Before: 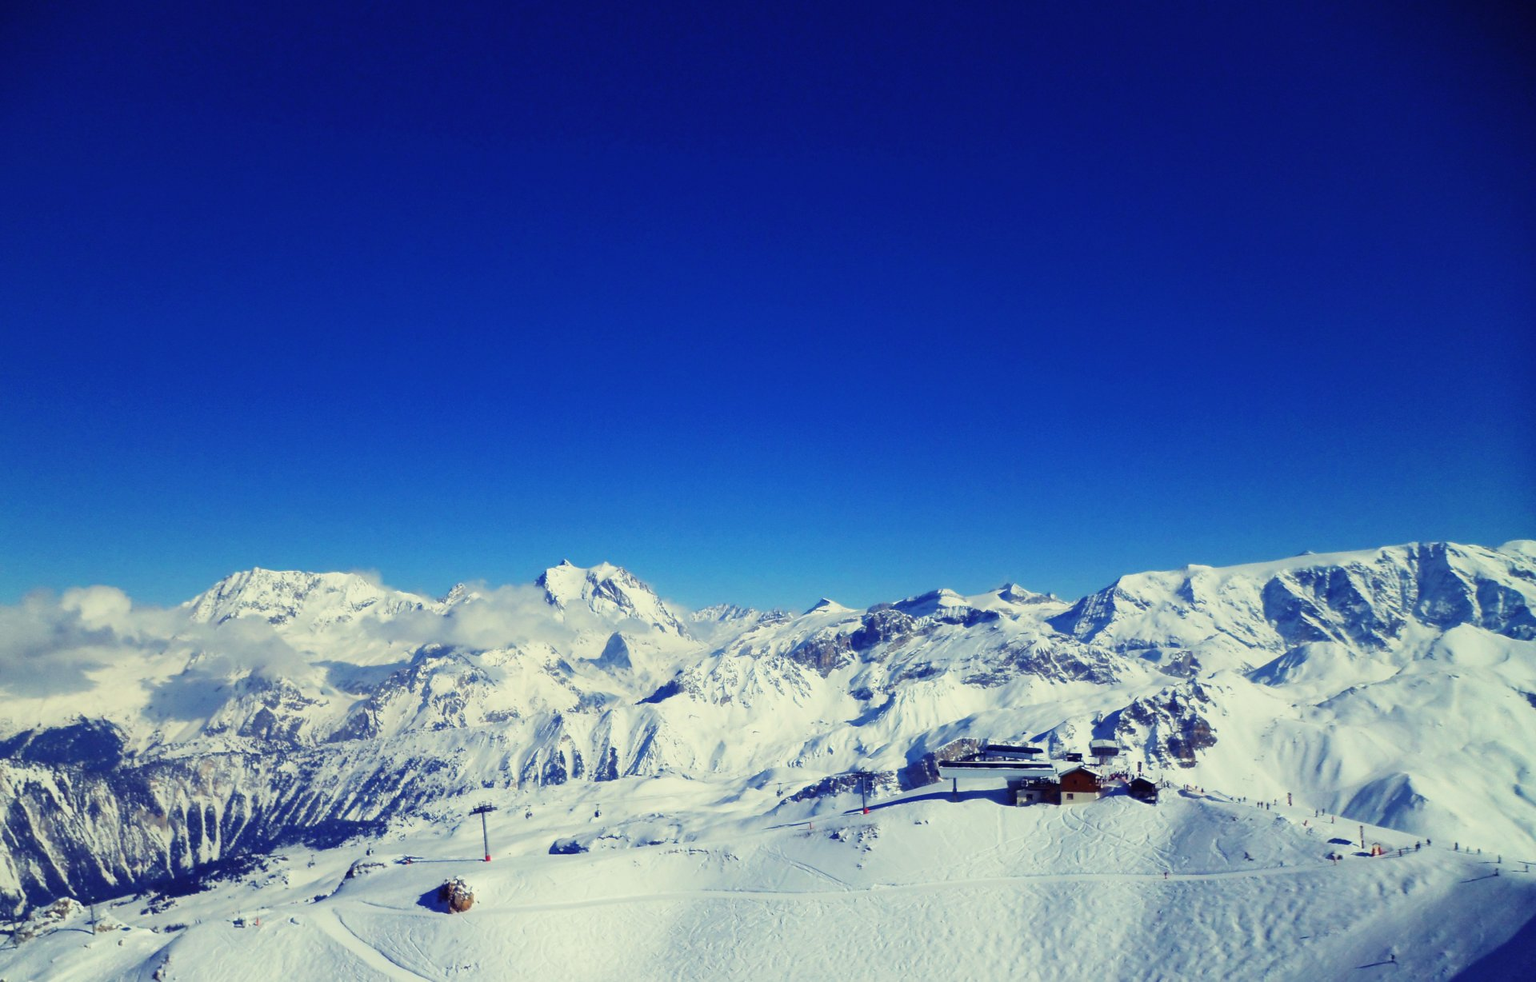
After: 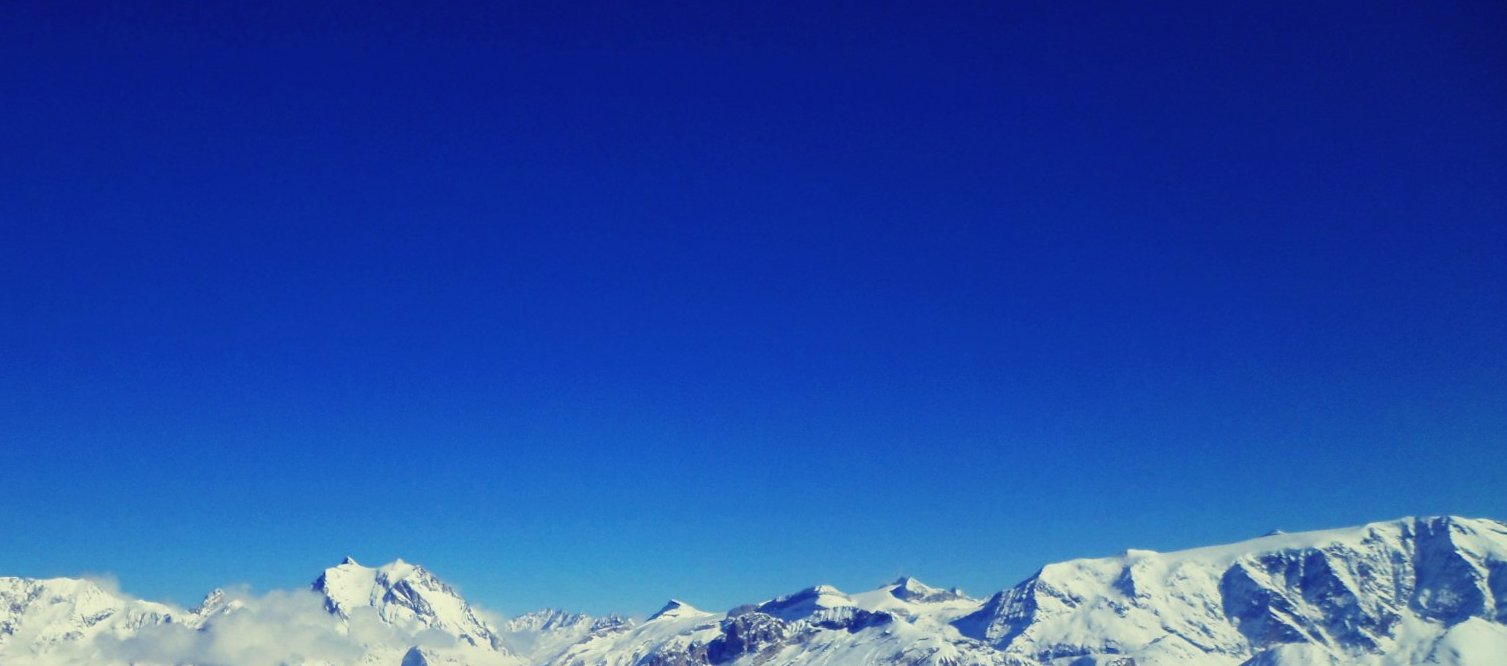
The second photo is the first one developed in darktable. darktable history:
rotate and perspective: rotation -1°, crop left 0.011, crop right 0.989, crop top 0.025, crop bottom 0.975
crop: left 18.38%, top 11.092%, right 2.134%, bottom 33.217%
